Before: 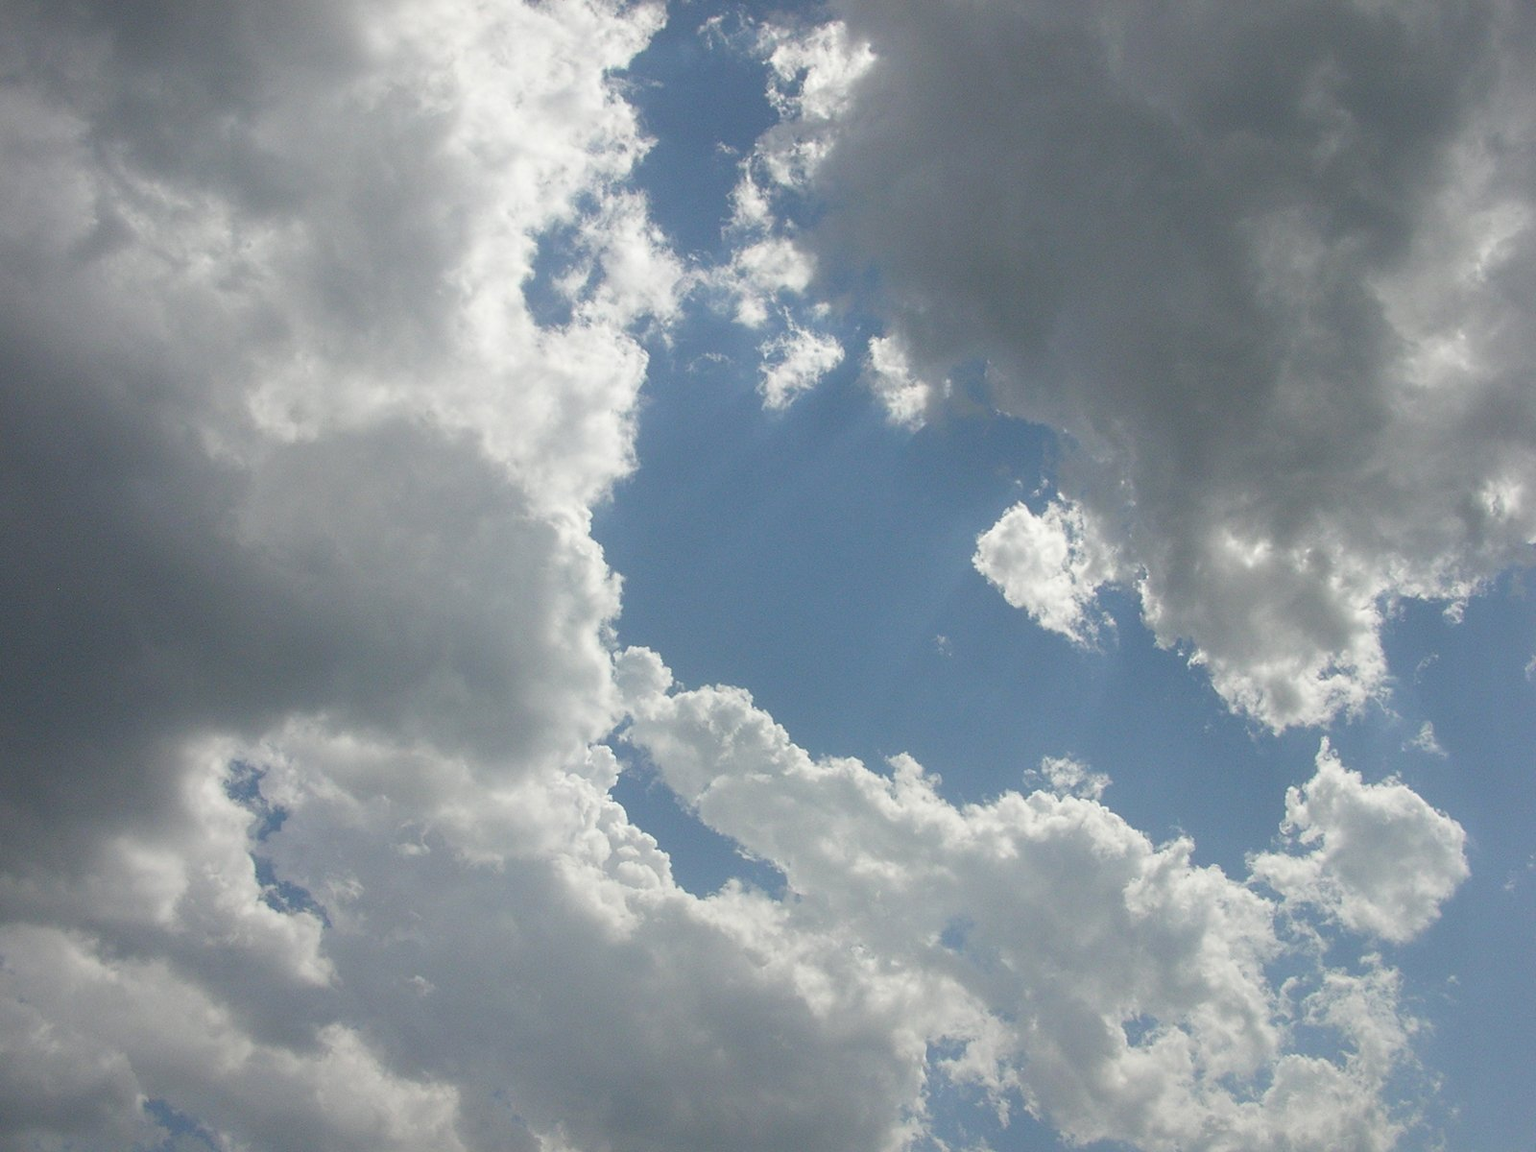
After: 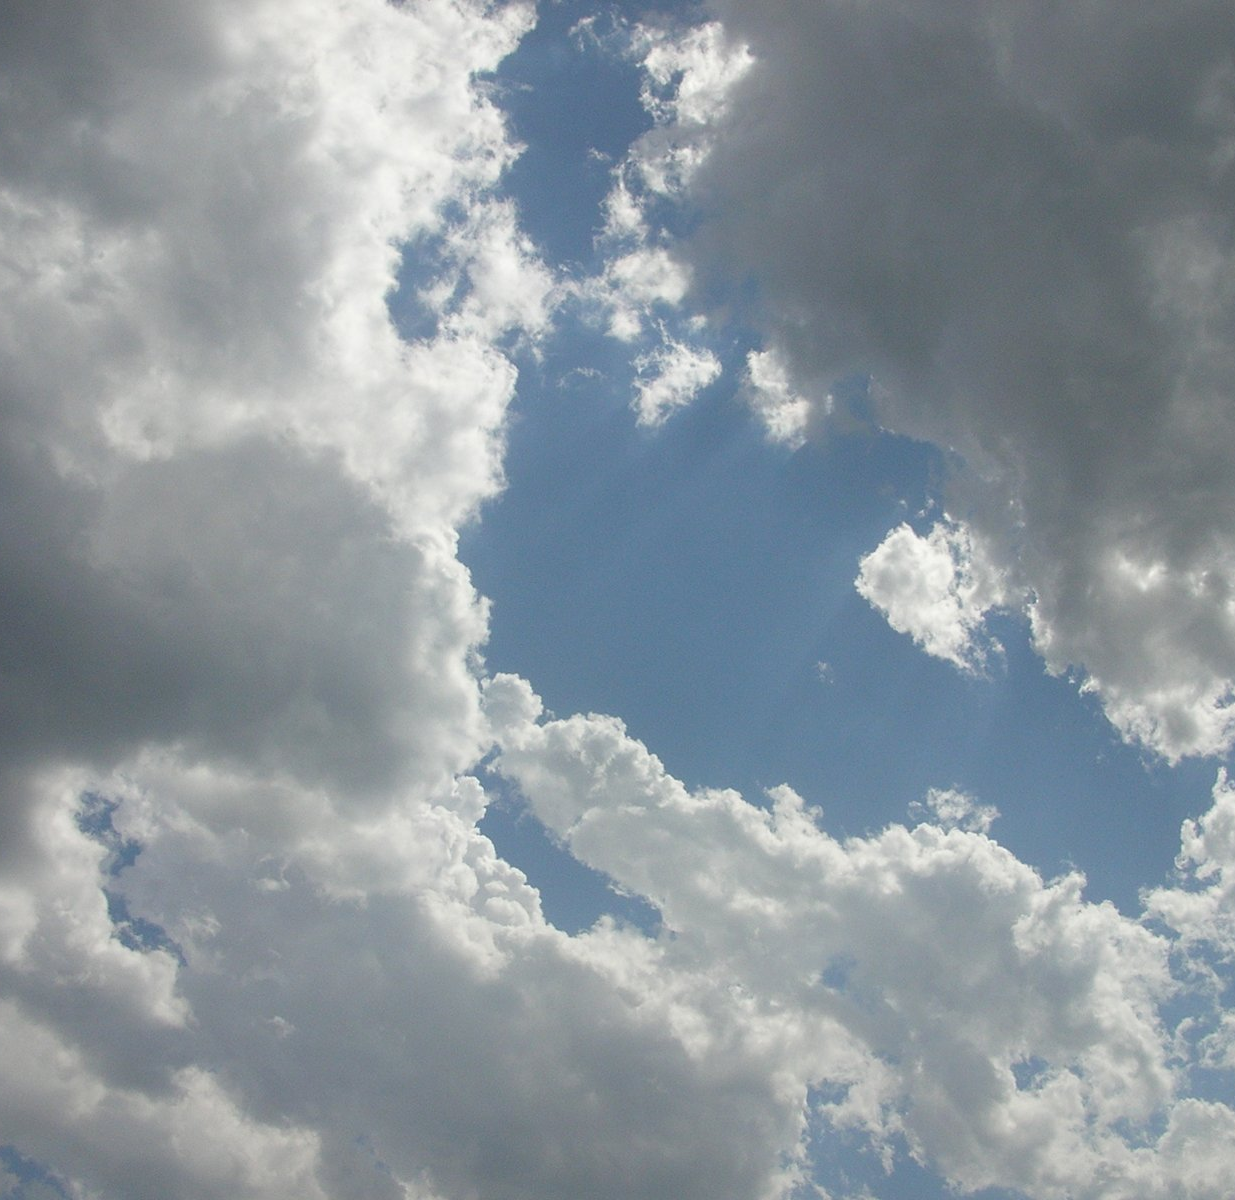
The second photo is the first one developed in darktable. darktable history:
crop: left 9.904%, right 12.879%
